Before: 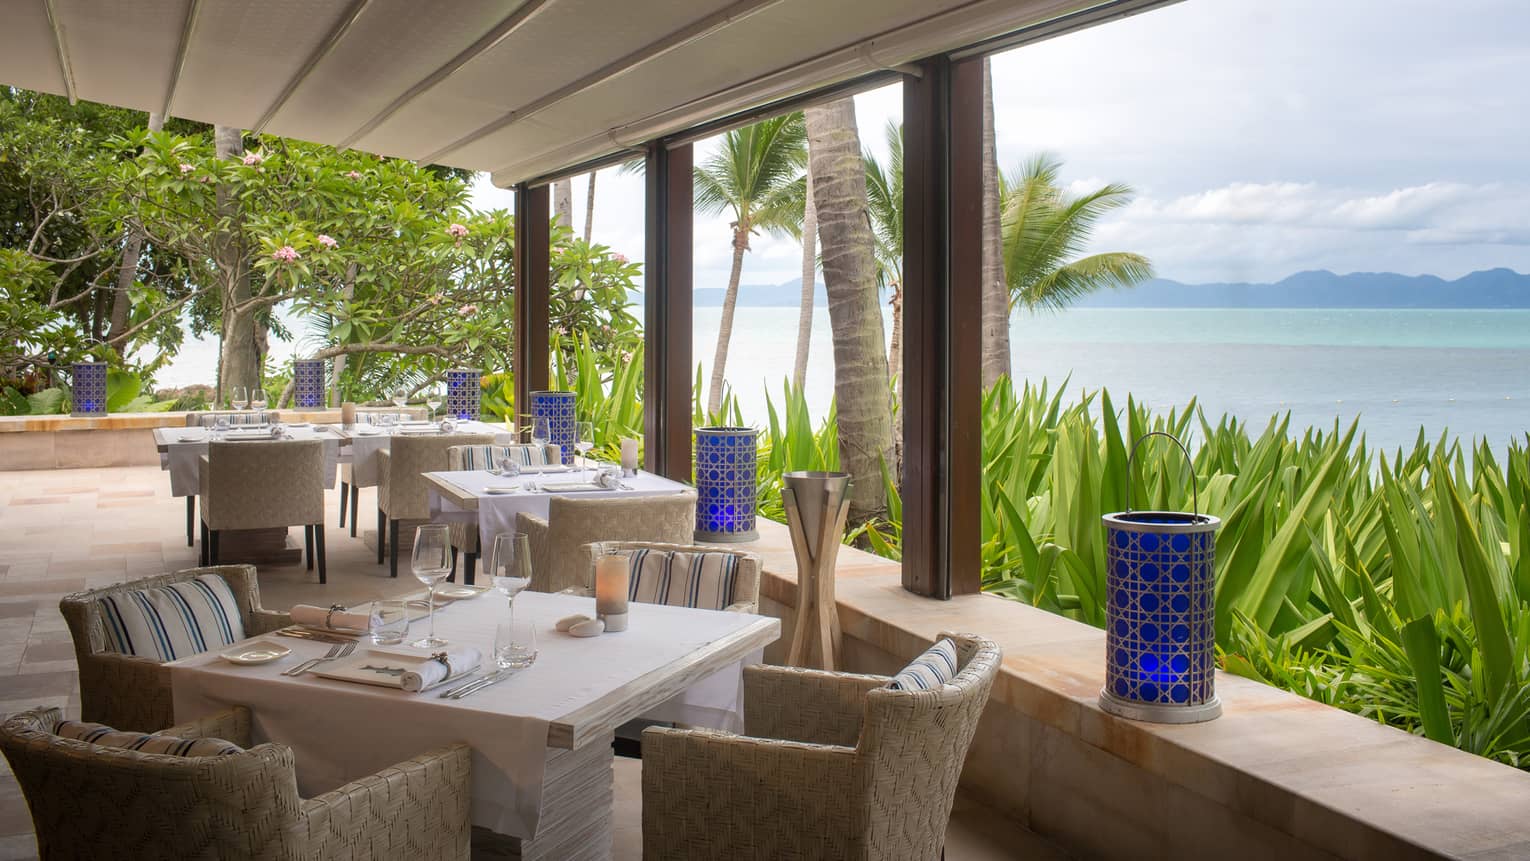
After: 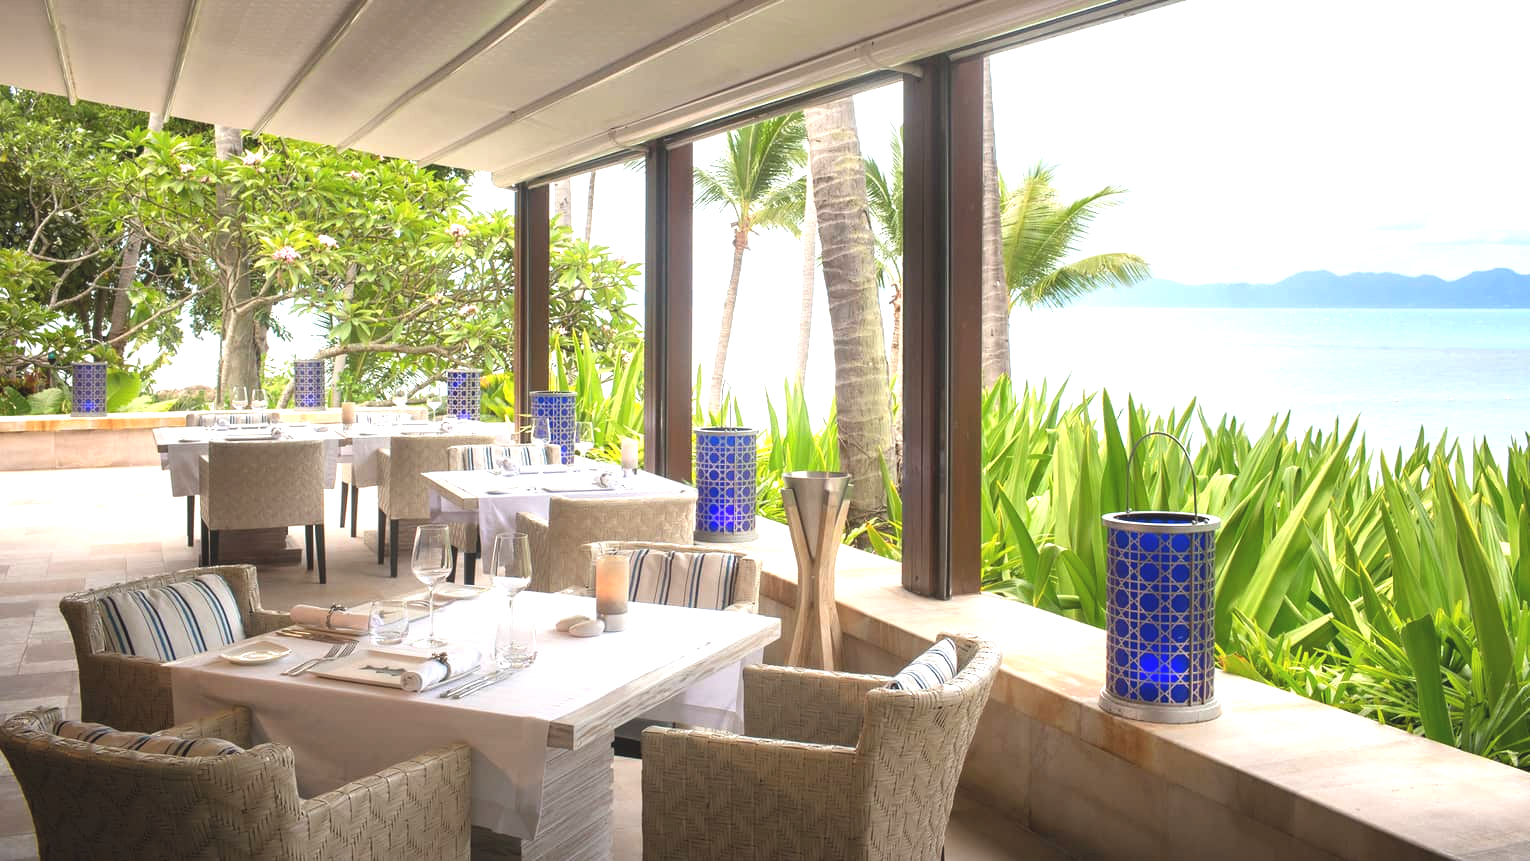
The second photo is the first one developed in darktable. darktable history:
exposure: black level correction -0.005, exposure 1.007 EV, compensate exposure bias true, compensate highlight preservation false
